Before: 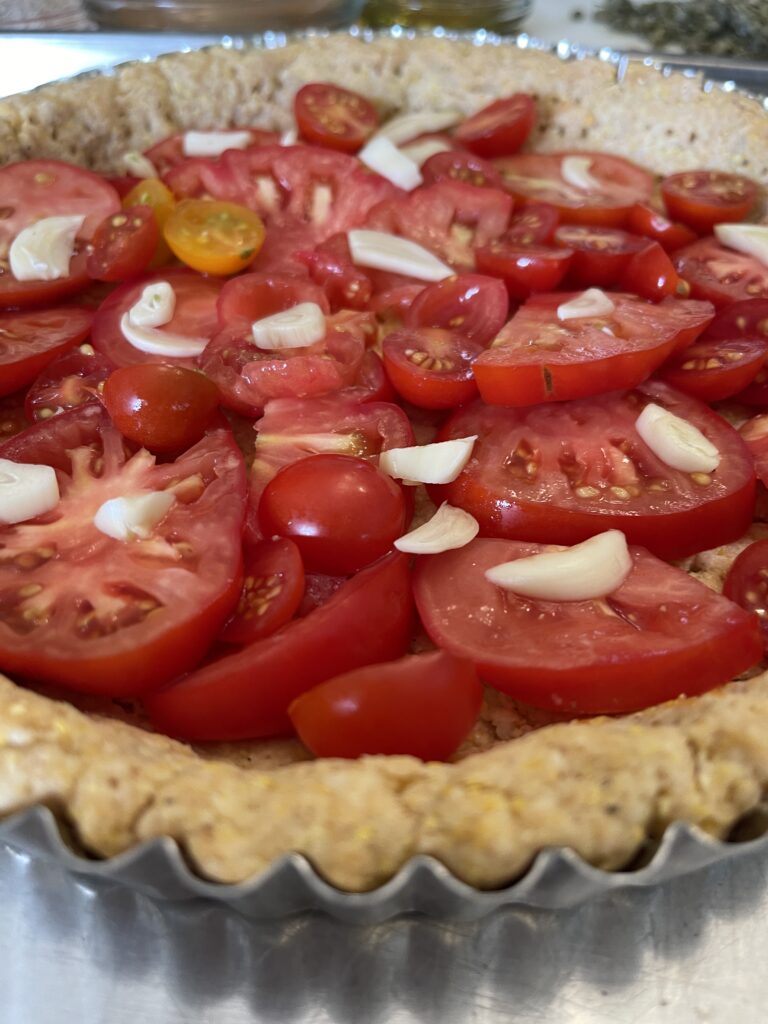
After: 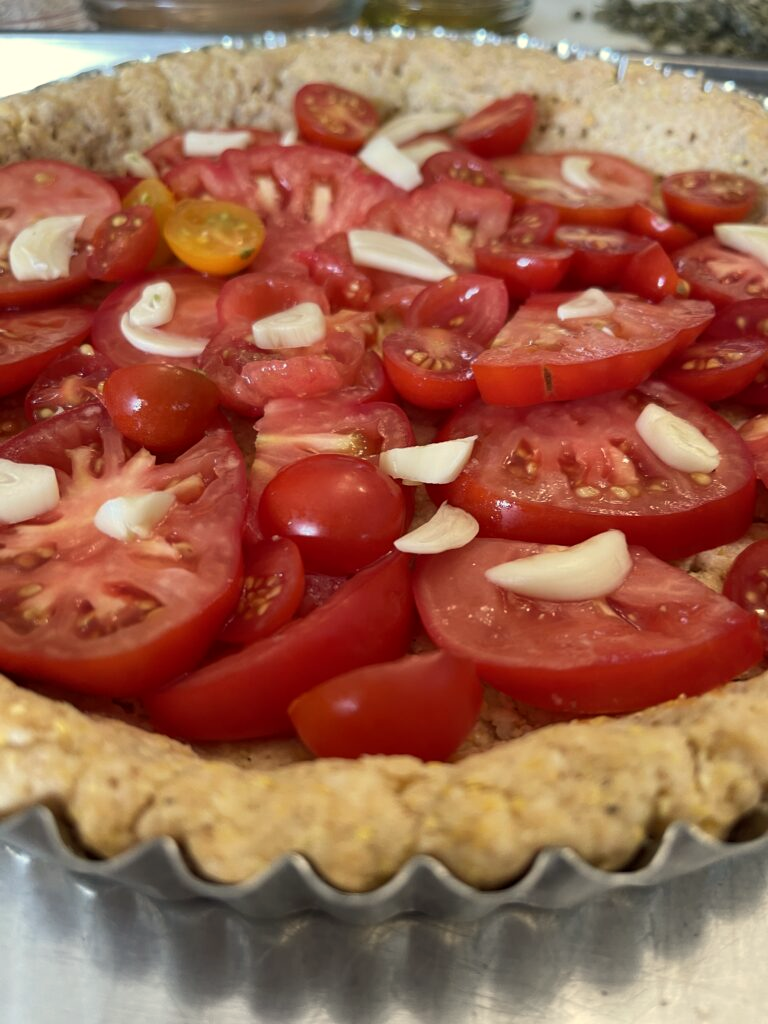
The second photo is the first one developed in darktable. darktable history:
white balance: red 1.029, blue 0.92
exposure: black level correction 0.001, compensate highlight preservation false
